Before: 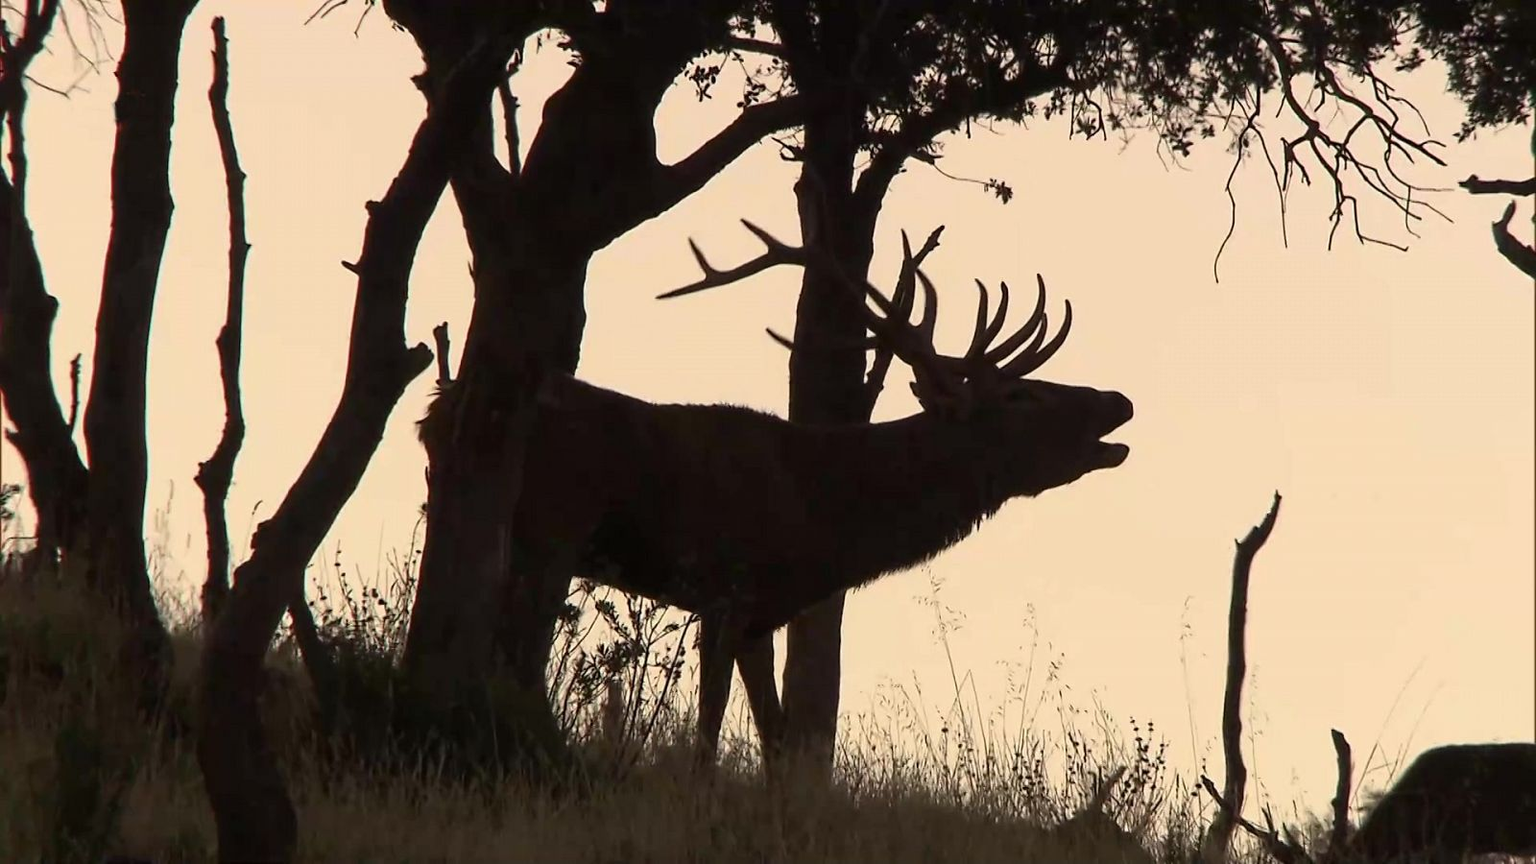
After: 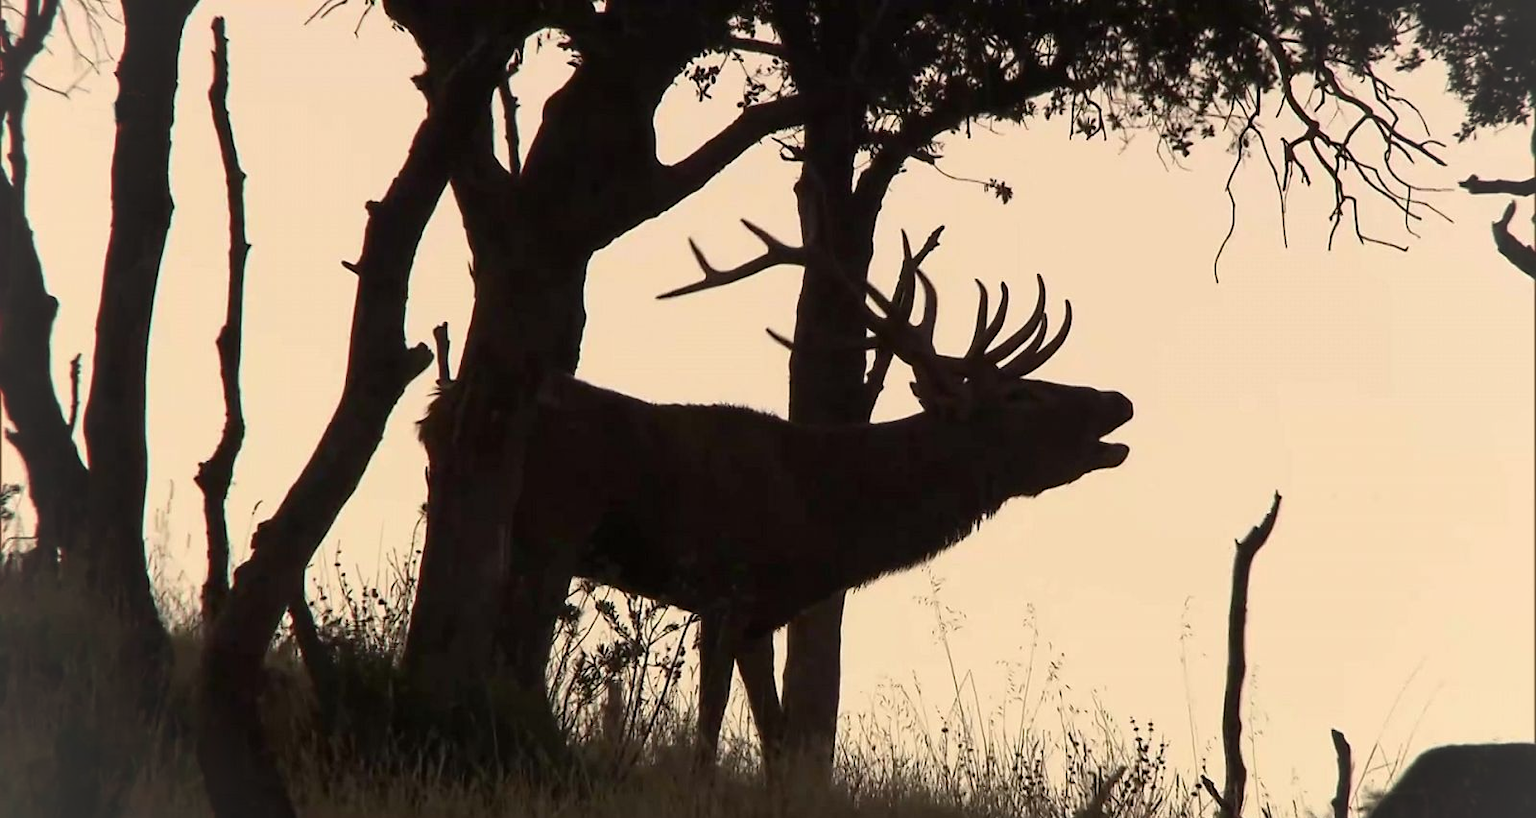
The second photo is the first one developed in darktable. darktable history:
crop and rotate: top 0.002%, bottom 5.136%
vignetting: brightness 0.043, saturation 0.001, unbound false
